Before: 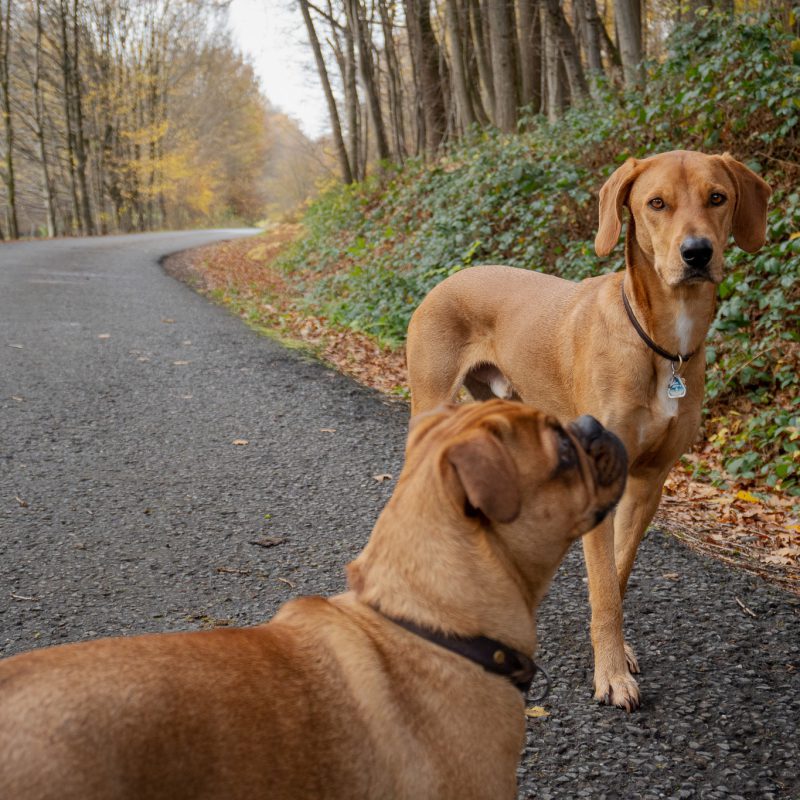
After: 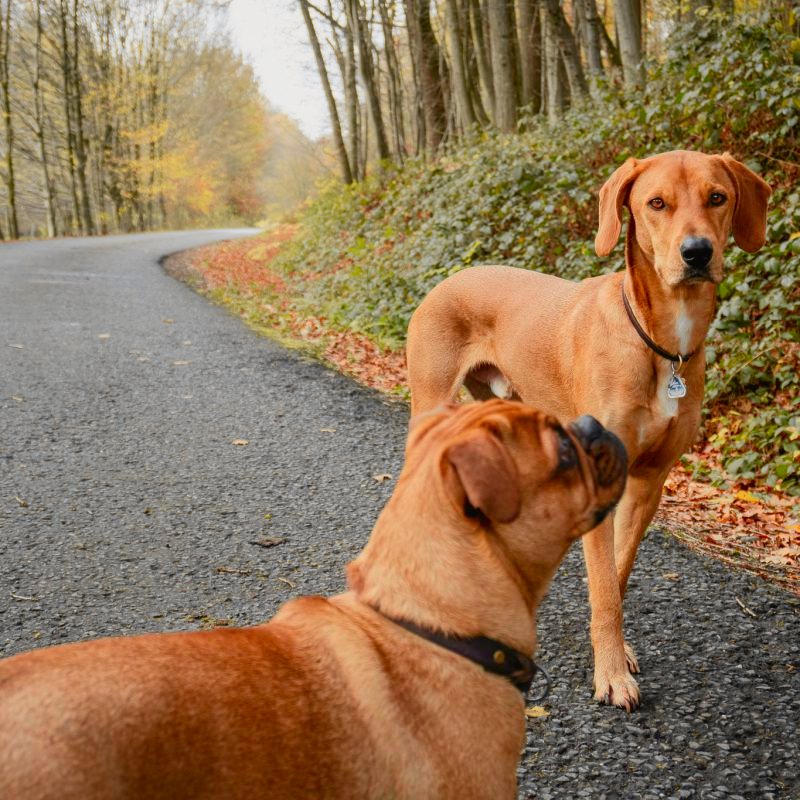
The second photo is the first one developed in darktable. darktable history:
color balance rgb: perceptual saturation grading › global saturation -0.143%, perceptual saturation grading › highlights -14.462%, perceptual saturation grading › shadows 23.976%
tone curve: curves: ch0 [(0, 0.017) (0.239, 0.277) (0.508, 0.593) (0.826, 0.855) (1, 0.945)]; ch1 [(0, 0) (0.401, 0.42) (0.442, 0.47) (0.492, 0.498) (0.511, 0.504) (0.555, 0.586) (0.681, 0.739) (1, 1)]; ch2 [(0, 0) (0.411, 0.433) (0.5, 0.504) (0.545, 0.574) (1, 1)], color space Lab, independent channels, preserve colors none
